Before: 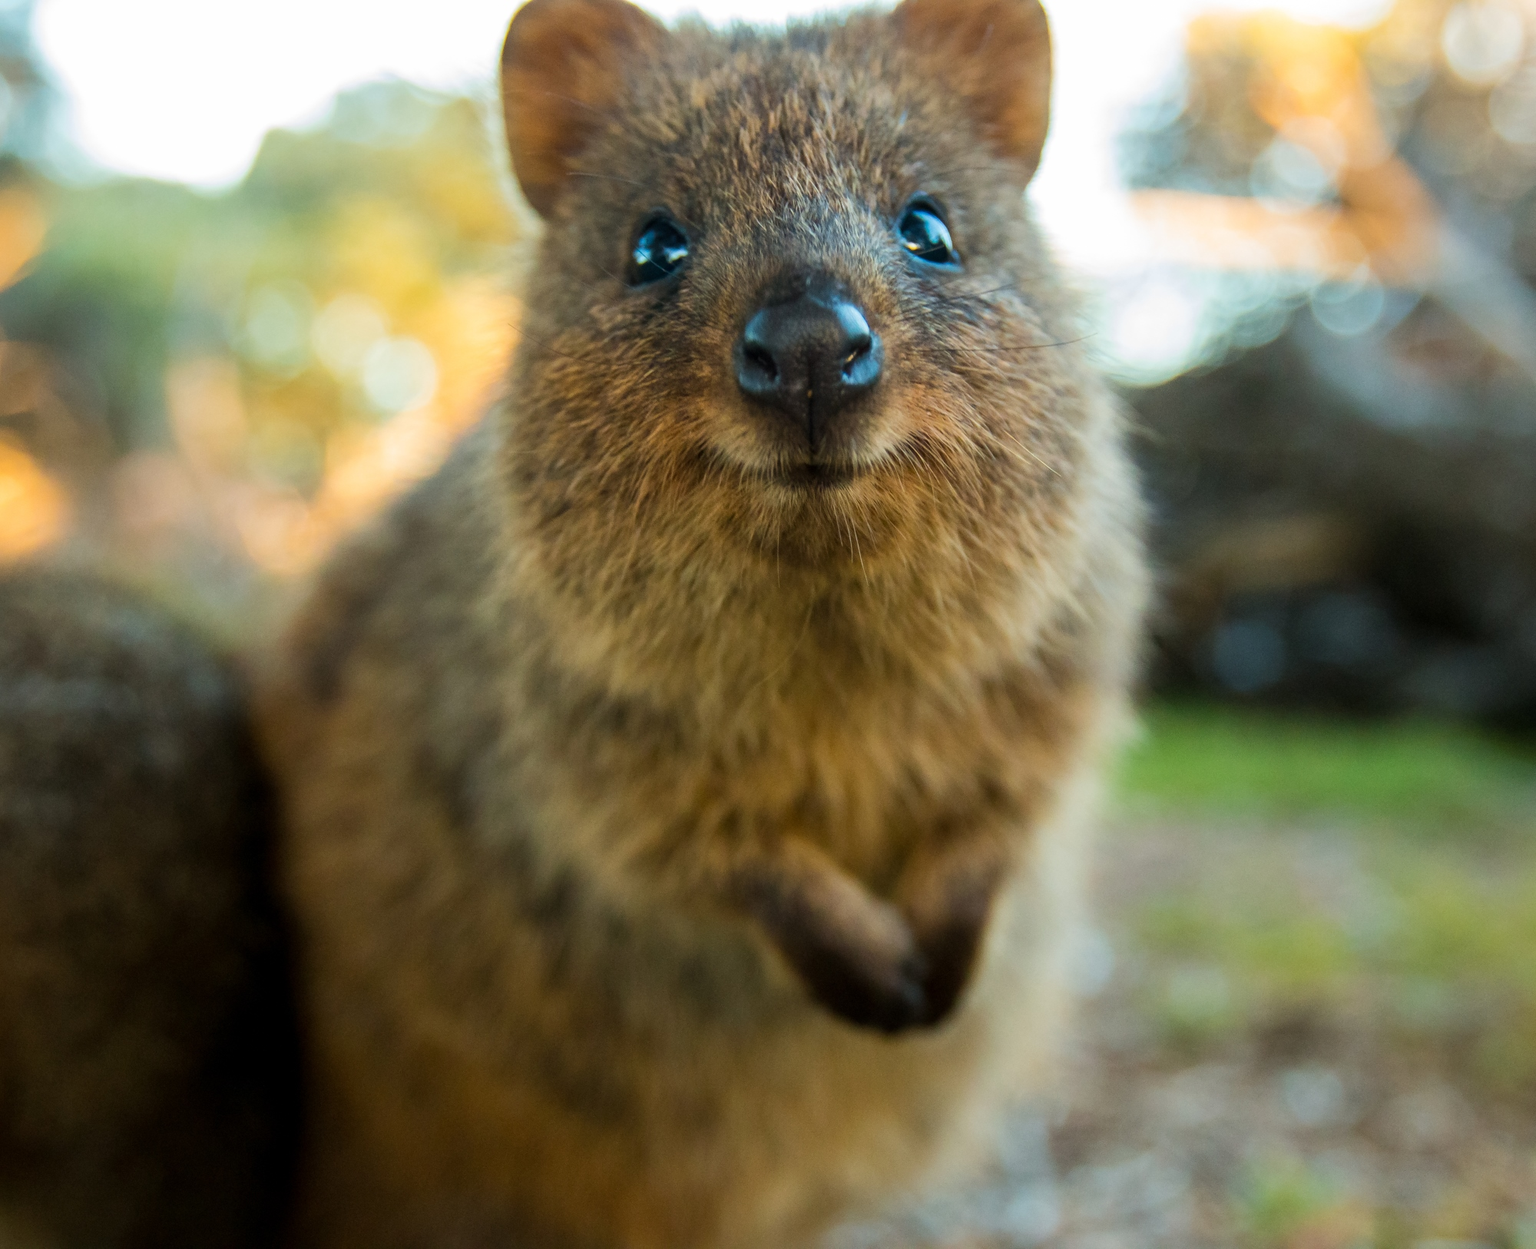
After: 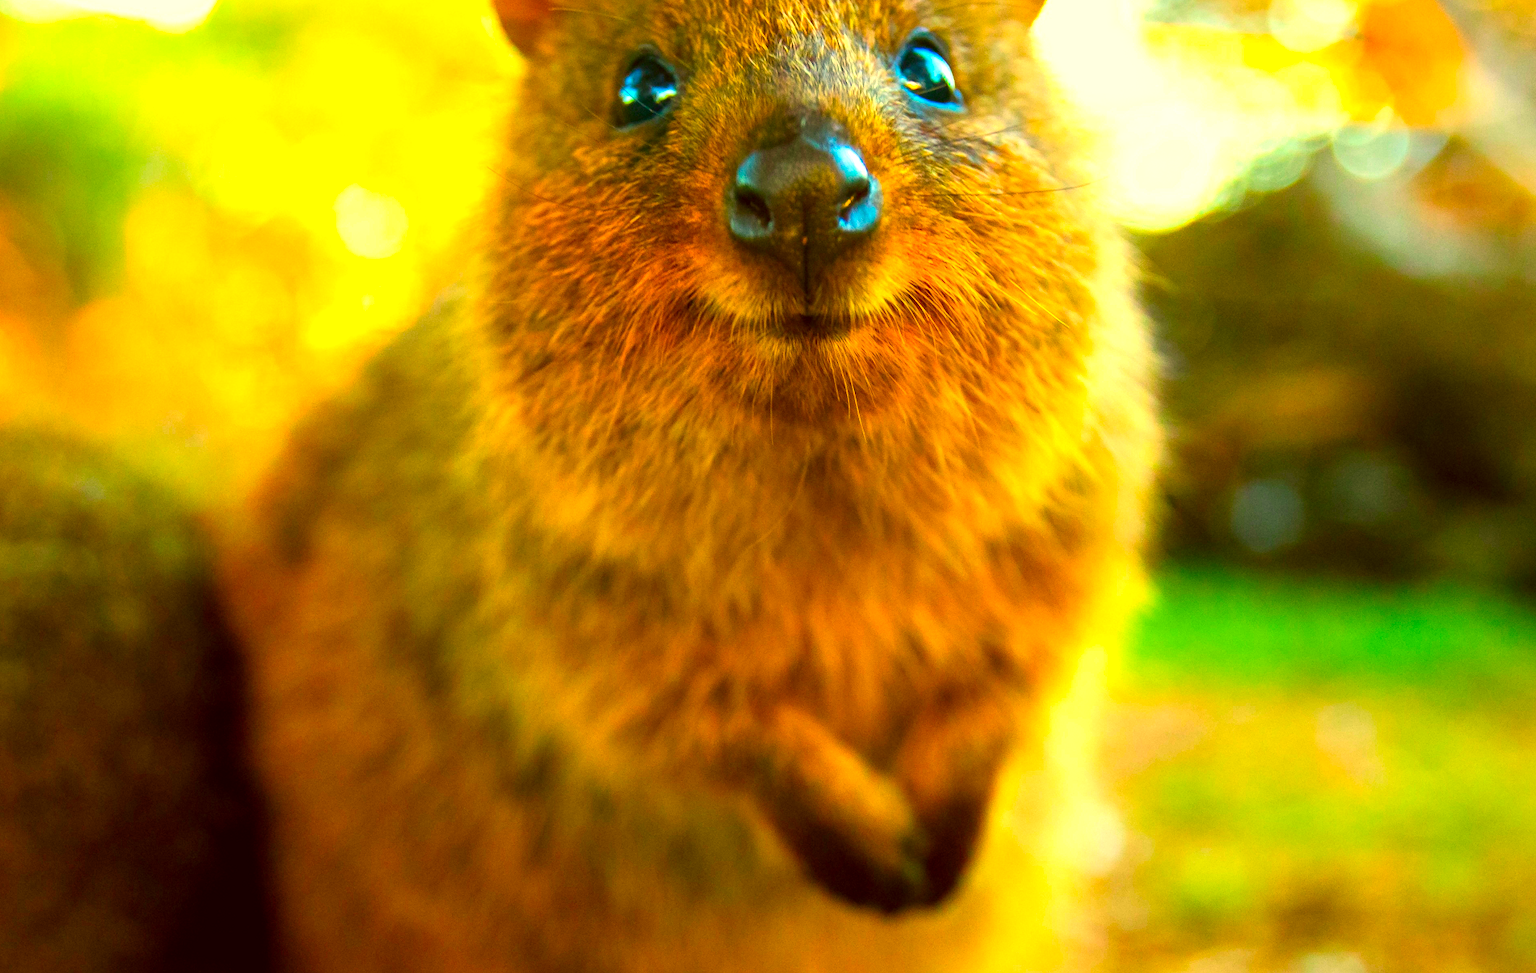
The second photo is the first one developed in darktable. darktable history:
color balance rgb: linear chroma grading › global chroma 15%, perceptual saturation grading › global saturation 30%
exposure: exposure 1 EV, compensate highlight preservation false
crop and rotate: left 2.991%, top 13.302%, right 1.981%, bottom 12.636%
color correction: highlights a* 10.44, highlights b* 30.04, shadows a* 2.73, shadows b* 17.51, saturation 1.72
